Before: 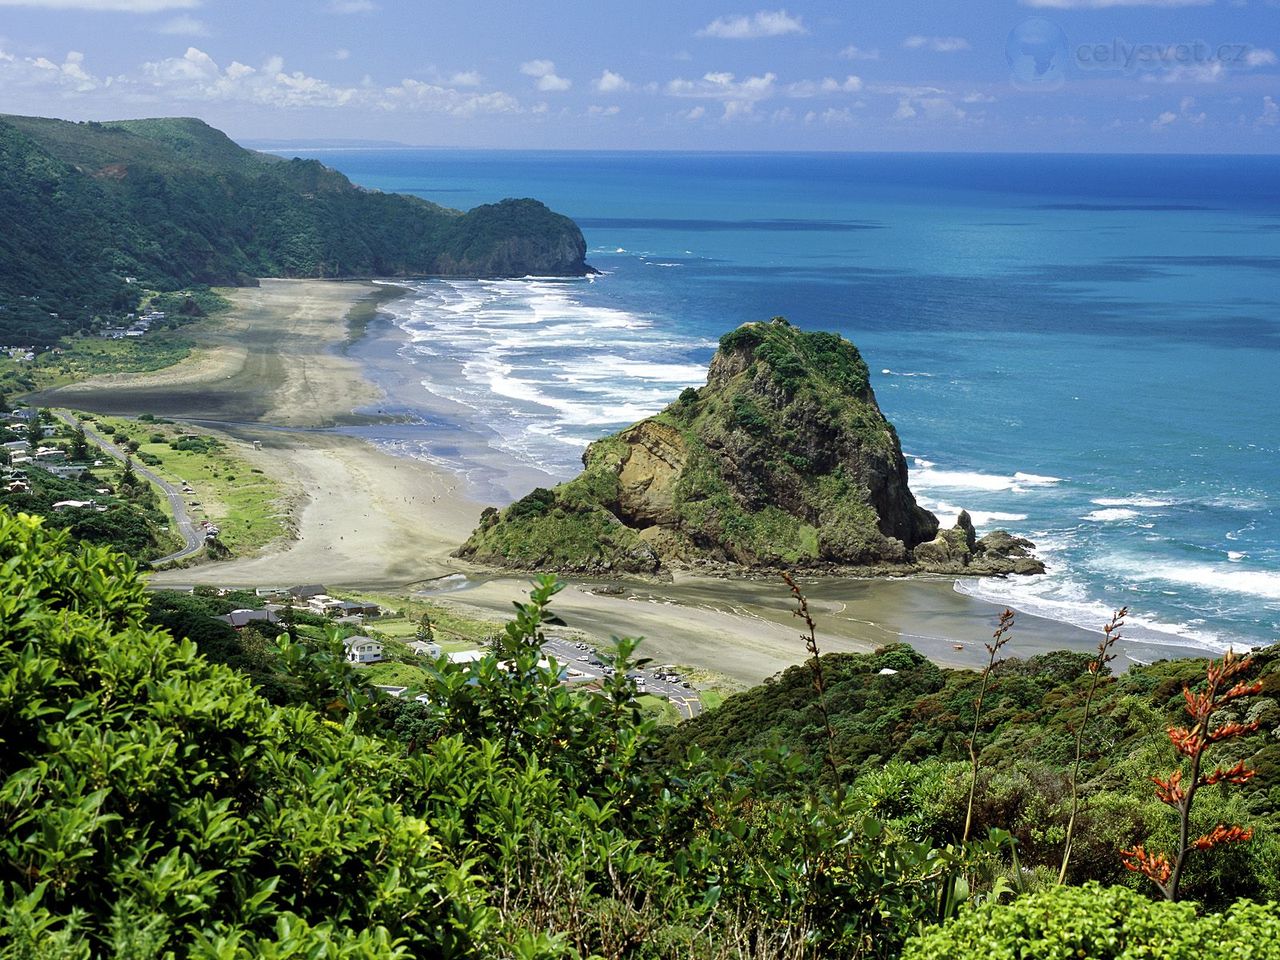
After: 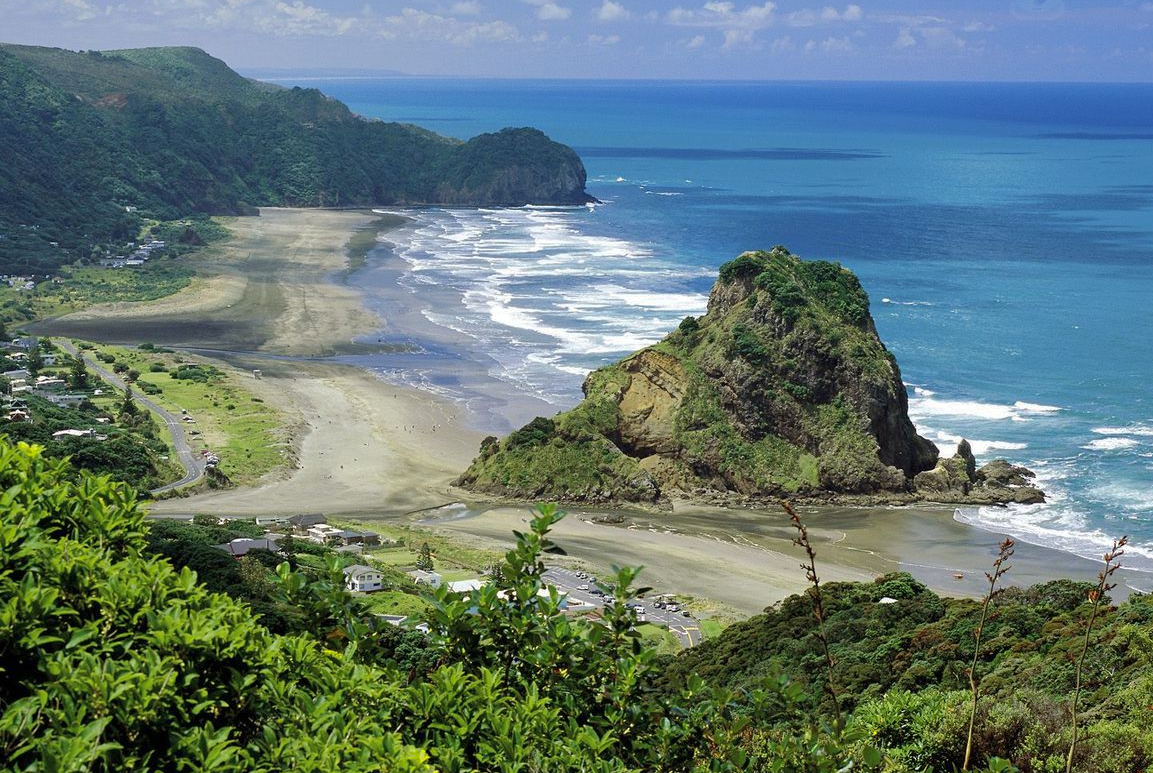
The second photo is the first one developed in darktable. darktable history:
crop: top 7.448%, right 9.907%, bottom 11.978%
shadows and highlights: shadows 40.16, highlights -59.77
